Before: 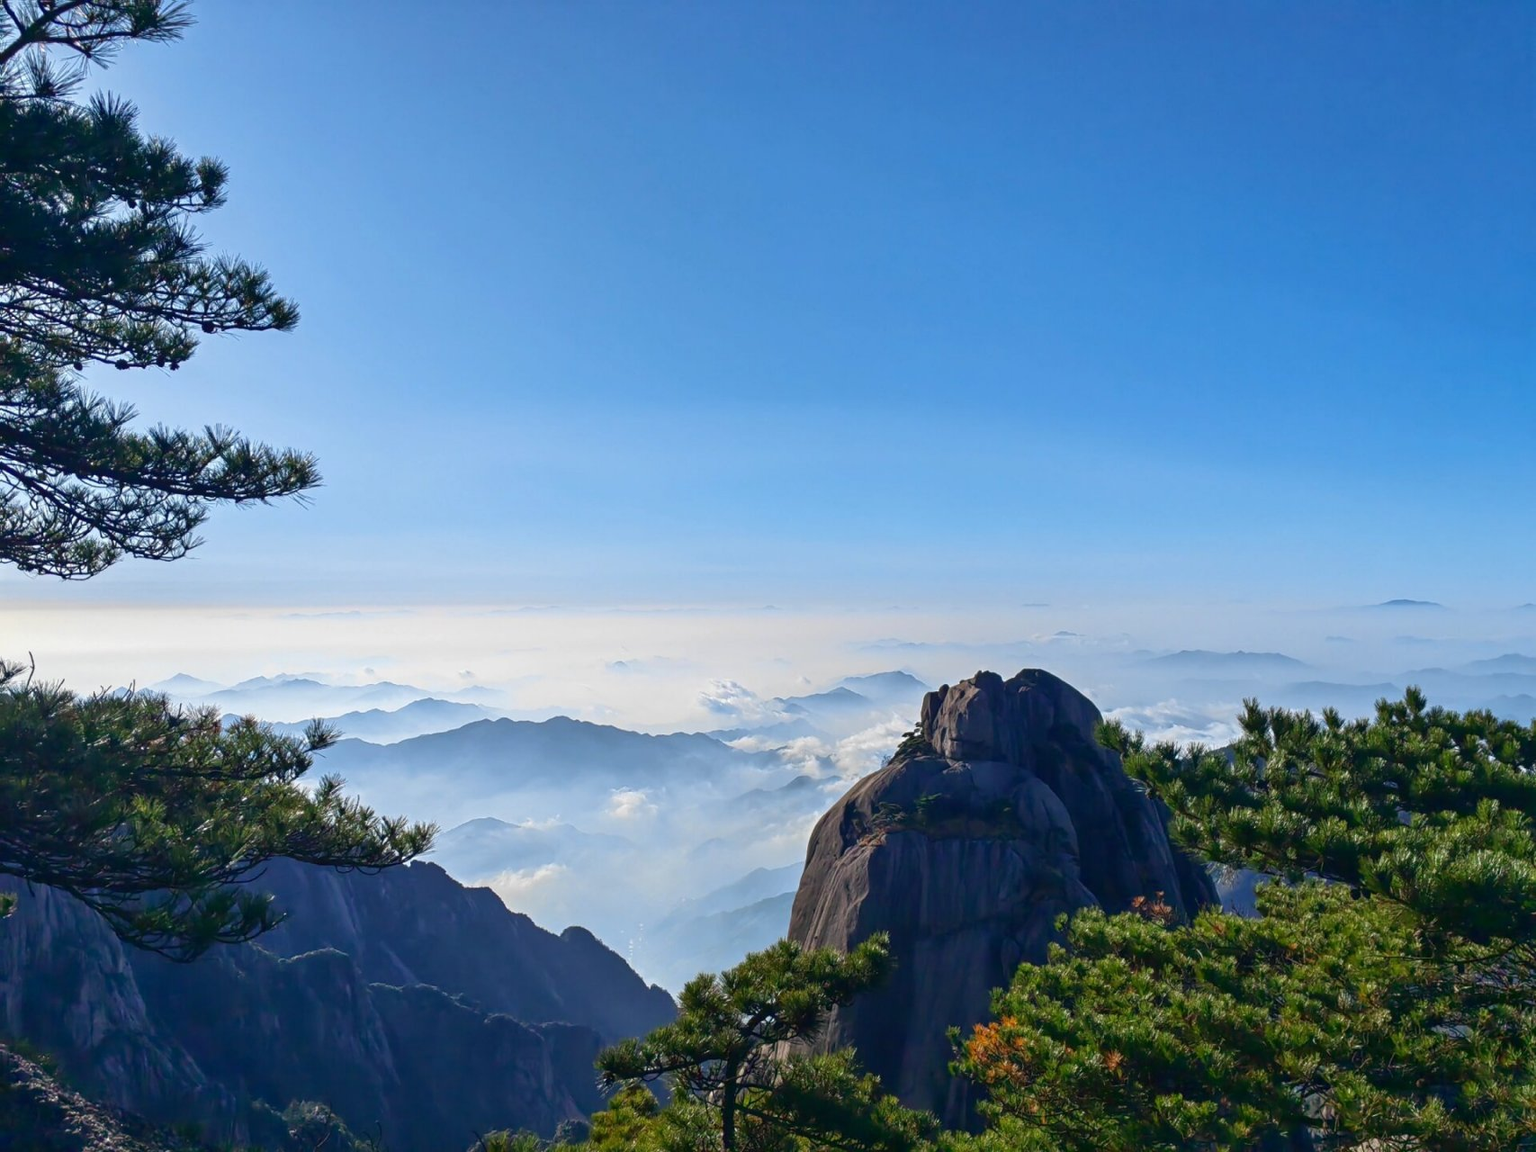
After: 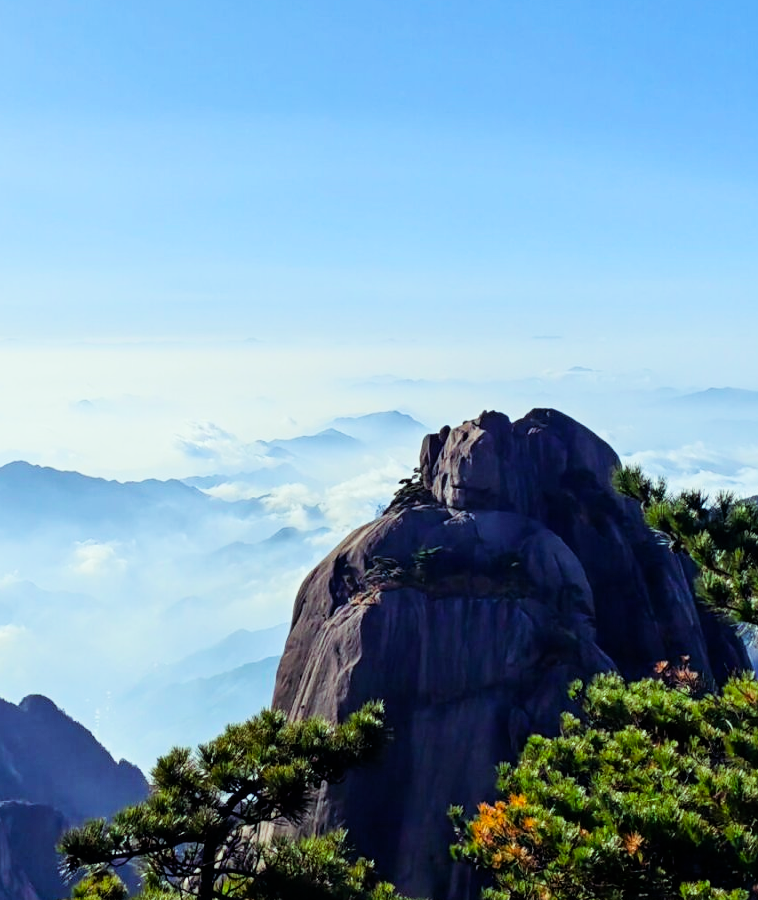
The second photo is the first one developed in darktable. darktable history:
filmic rgb: black relative exposure -5 EV, hardness 2.88, contrast 1.3, highlights saturation mix -30%
exposure: exposure 0.661 EV, compensate highlight preservation false
color balance rgb: shadows lift › luminance 0.49%, shadows lift › chroma 6.83%, shadows lift › hue 300.29°, power › hue 208.98°, highlights gain › luminance 20.24%, highlights gain › chroma 2.73%, highlights gain › hue 173.85°, perceptual saturation grading › global saturation 18.05%
crop: left 35.432%, top 26.233%, right 20.145%, bottom 3.432%
